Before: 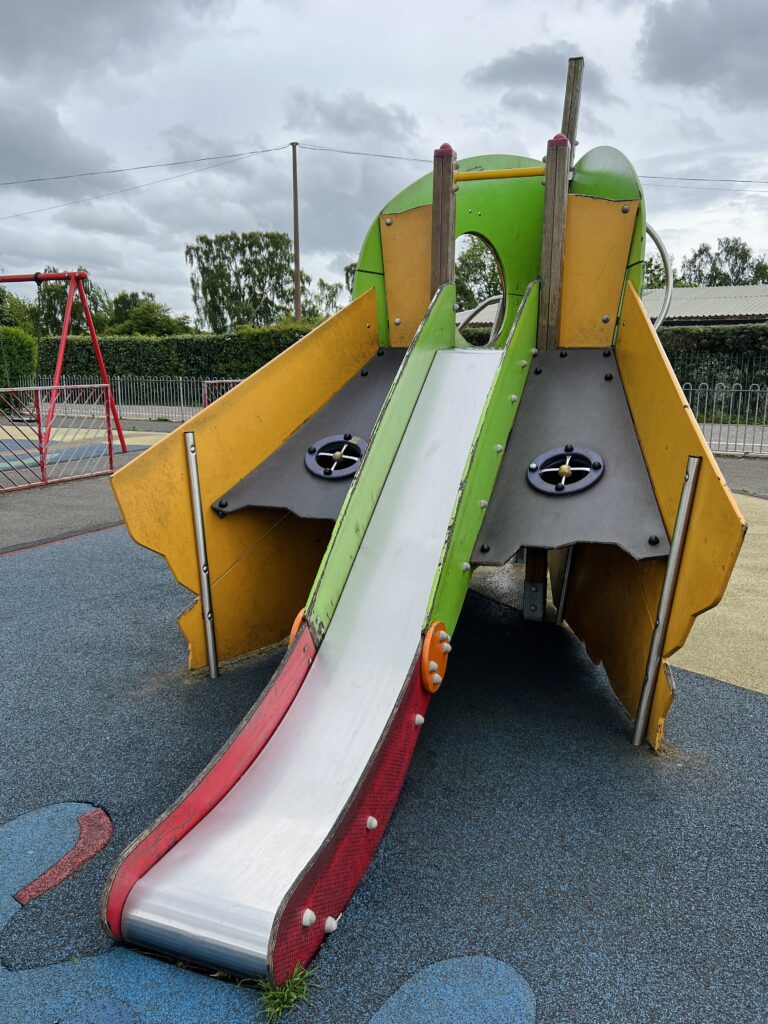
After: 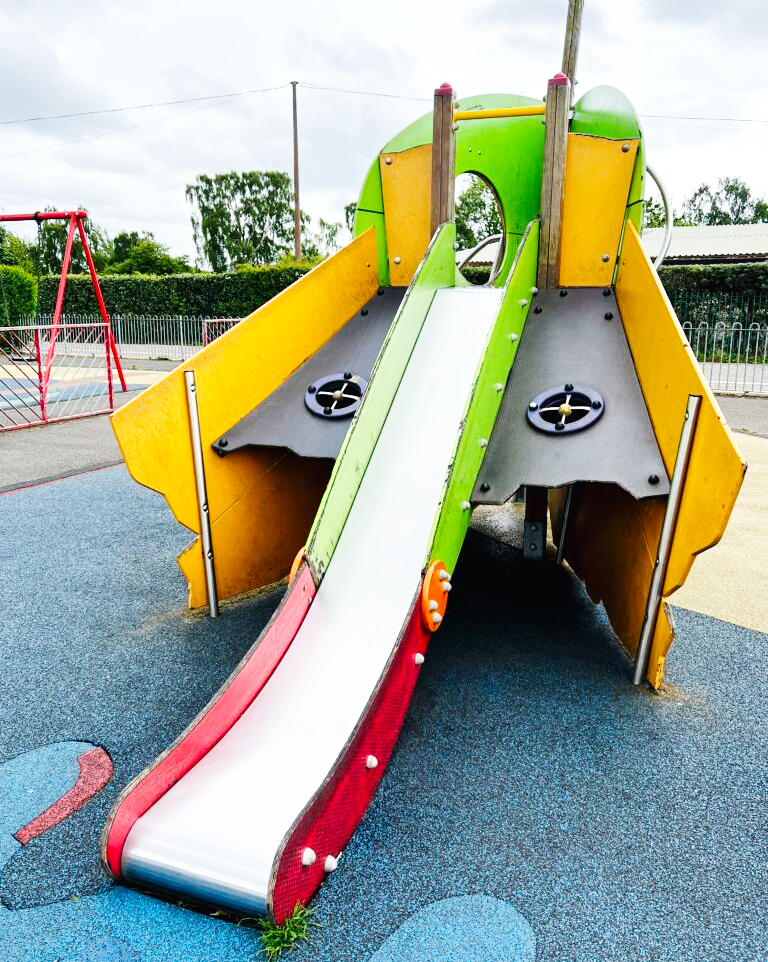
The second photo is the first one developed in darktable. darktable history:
crop and rotate: top 6.051%
base curve: curves: ch0 [(0, 0.003) (0.001, 0.002) (0.006, 0.004) (0.02, 0.022) (0.048, 0.086) (0.094, 0.234) (0.162, 0.431) (0.258, 0.629) (0.385, 0.8) (0.548, 0.918) (0.751, 0.988) (1, 1)], preserve colors none
